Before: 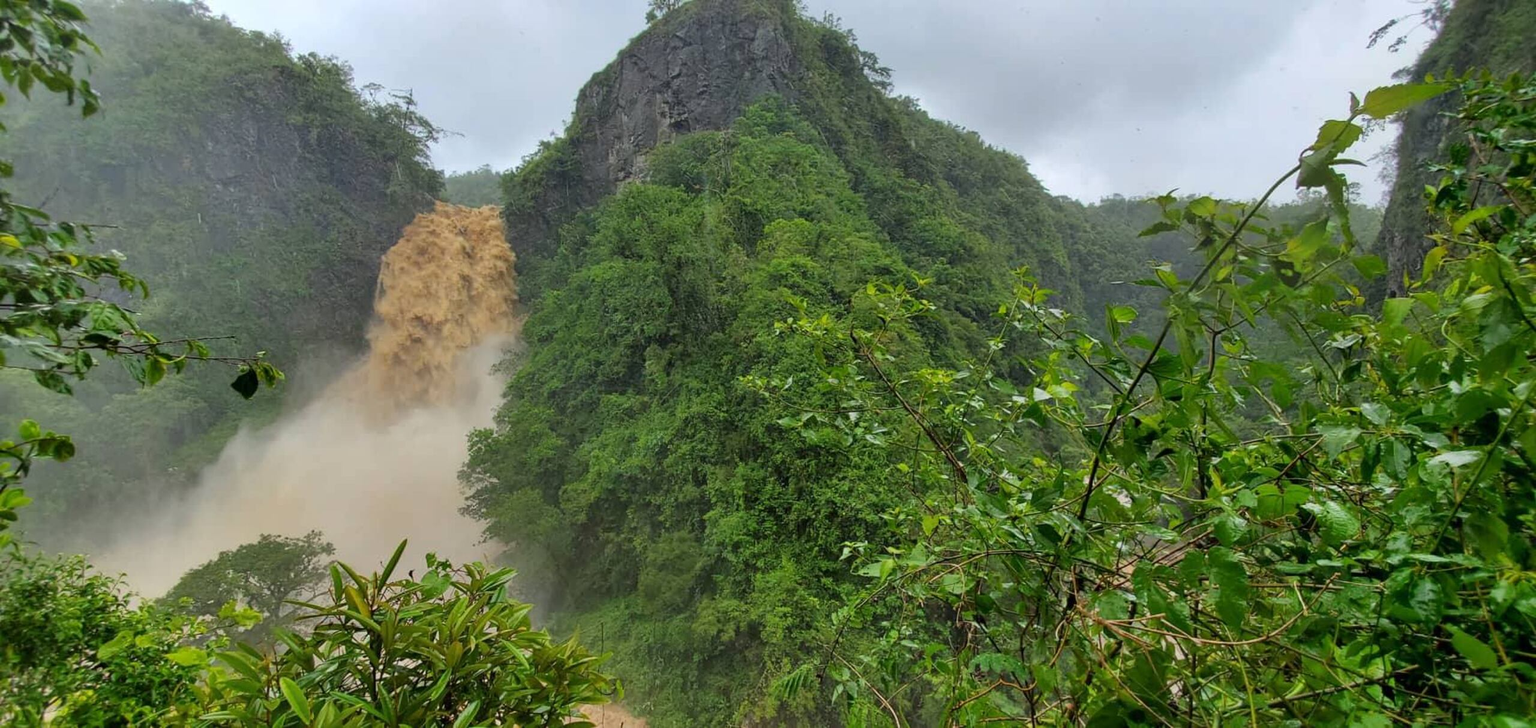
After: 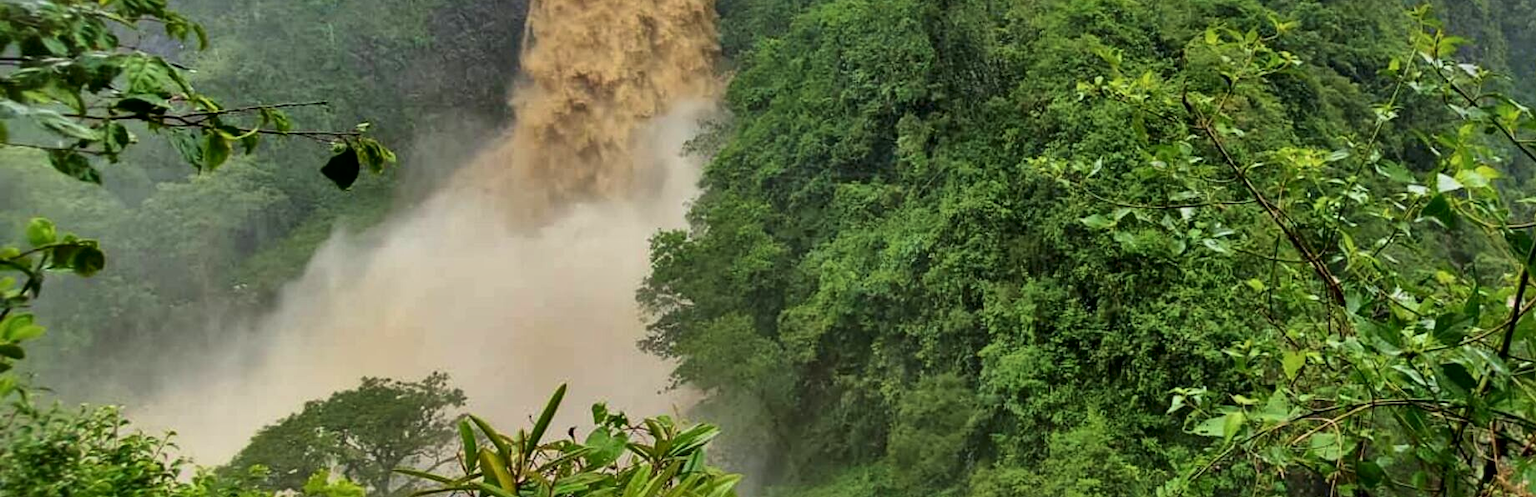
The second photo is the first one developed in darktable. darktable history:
velvia: on, module defaults
base curve: preserve colors none
crop: top 36.116%, right 28.049%, bottom 14.741%
local contrast: mode bilateral grid, contrast 25, coarseness 59, detail 151%, midtone range 0.2
